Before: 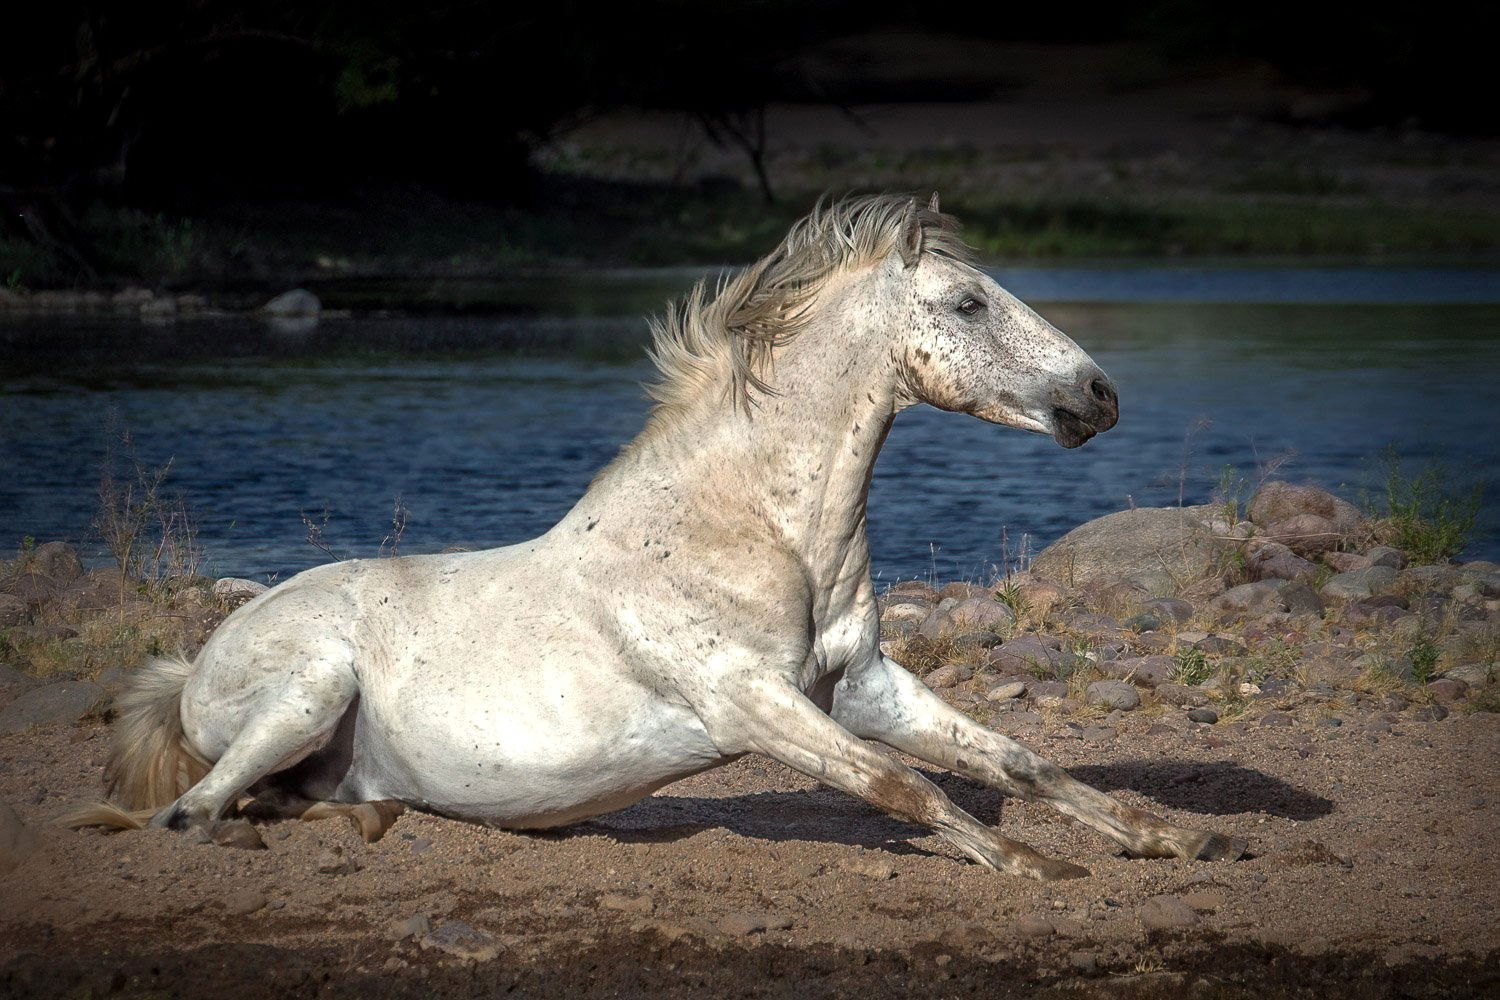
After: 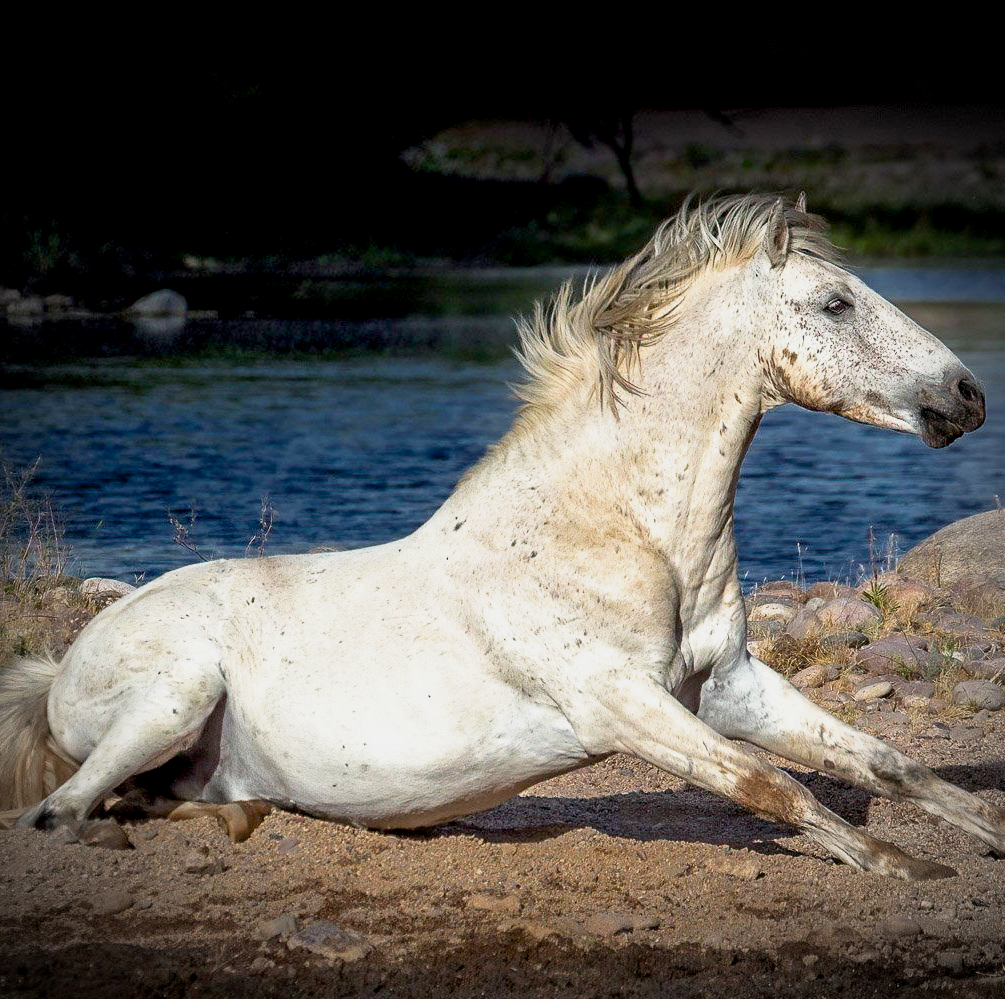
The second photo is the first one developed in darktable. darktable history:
color balance rgb: linear chroma grading › shadows -8.639%, linear chroma grading › global chroma 9.746%, perceptual saturation grading › global saturation 9.924%, saturation formula JzAzBz (2021)
vignetting: automatic ratio true
crop and rotate: left 8.905%, right 24.089%
base curve: curves: ch0 [(0, 0) (0.088, 0.125) (0.176, 0.251) (0.354, 0.501) (0.613, 0.749) (1, 0.877)], preserve colors none
exposure: black level correction 0.006, compensate highlight preservation false
